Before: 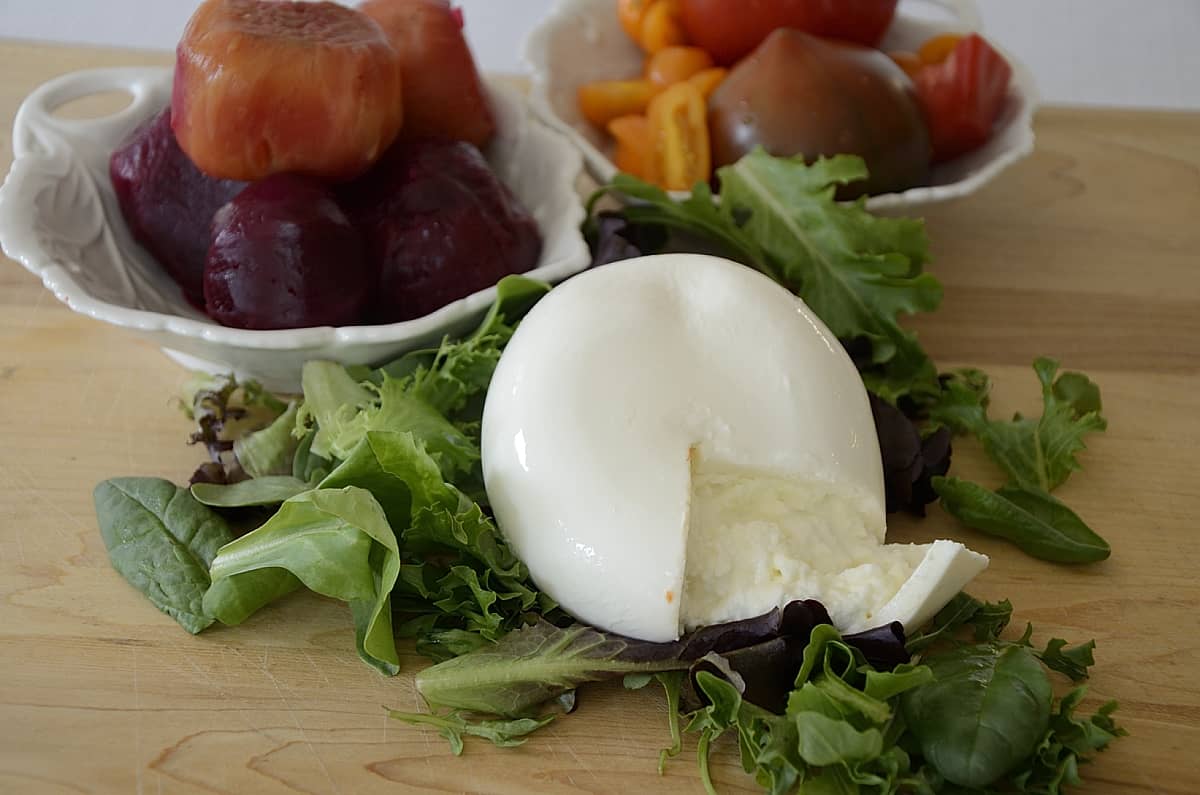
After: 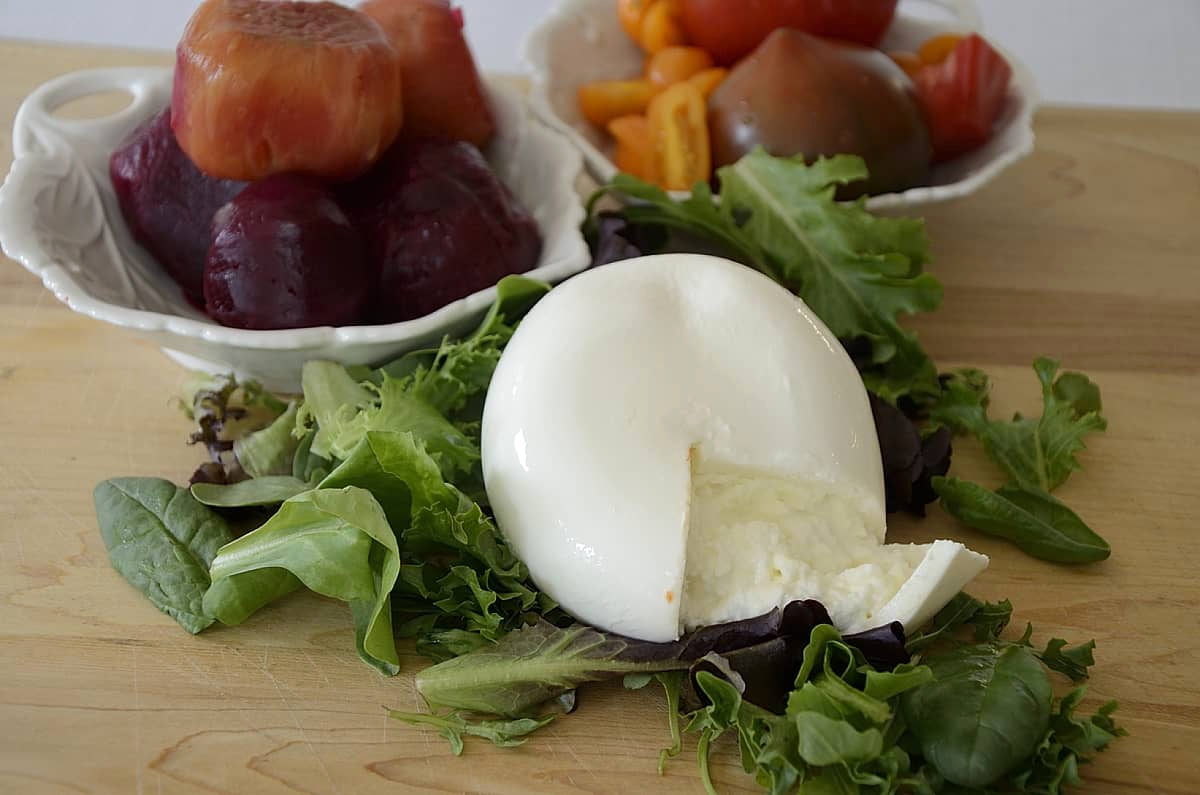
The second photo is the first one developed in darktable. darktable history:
exposure: exposure 0.074 EV, compensate highlight preservation false
